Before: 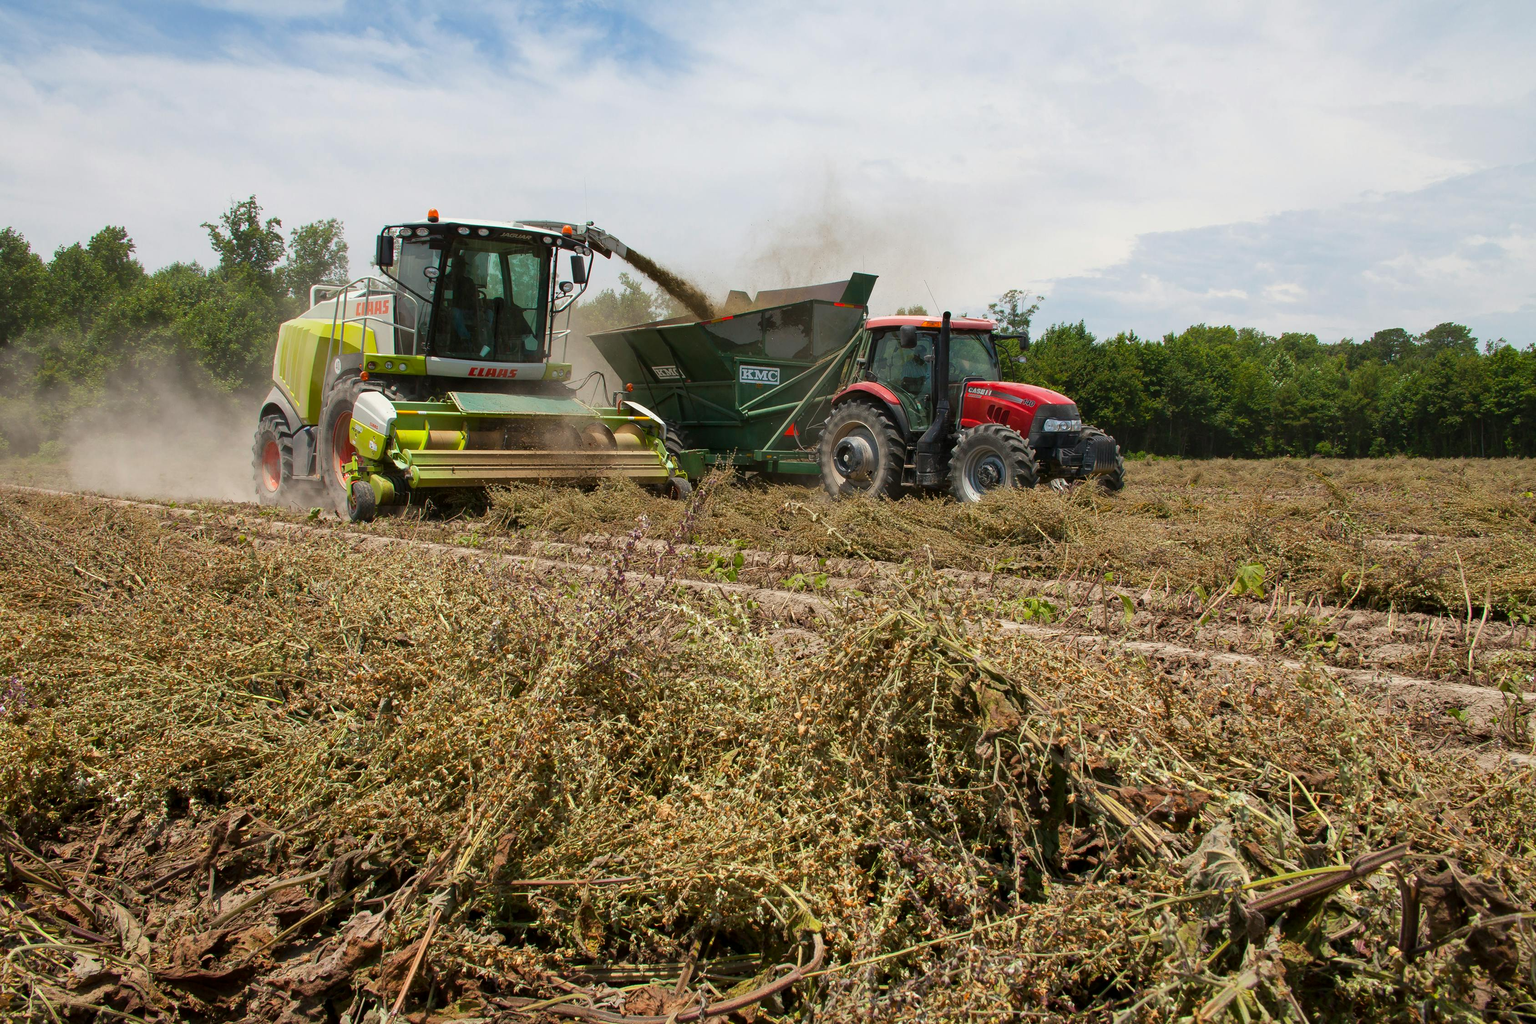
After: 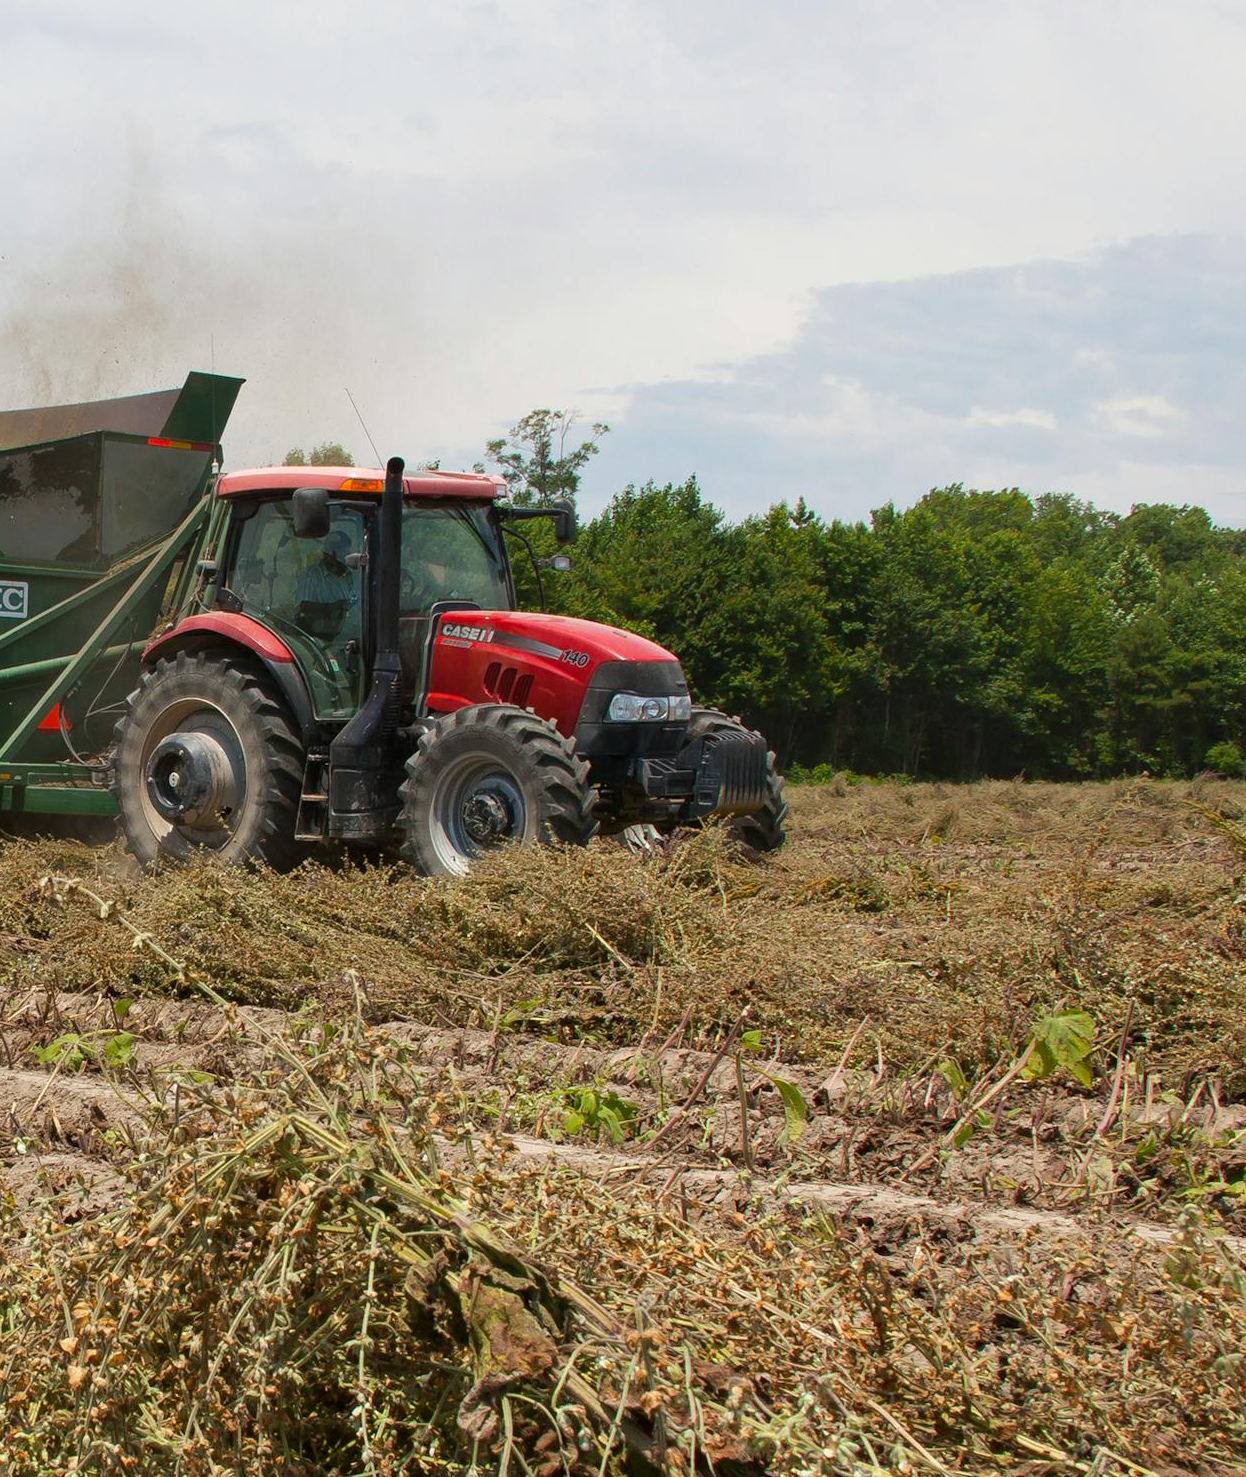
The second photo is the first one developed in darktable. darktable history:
tone equalizer: on, module defaults
crop and rotate: left 49.936%, top 10.094%, right 13.136%, bottom 24.256%
